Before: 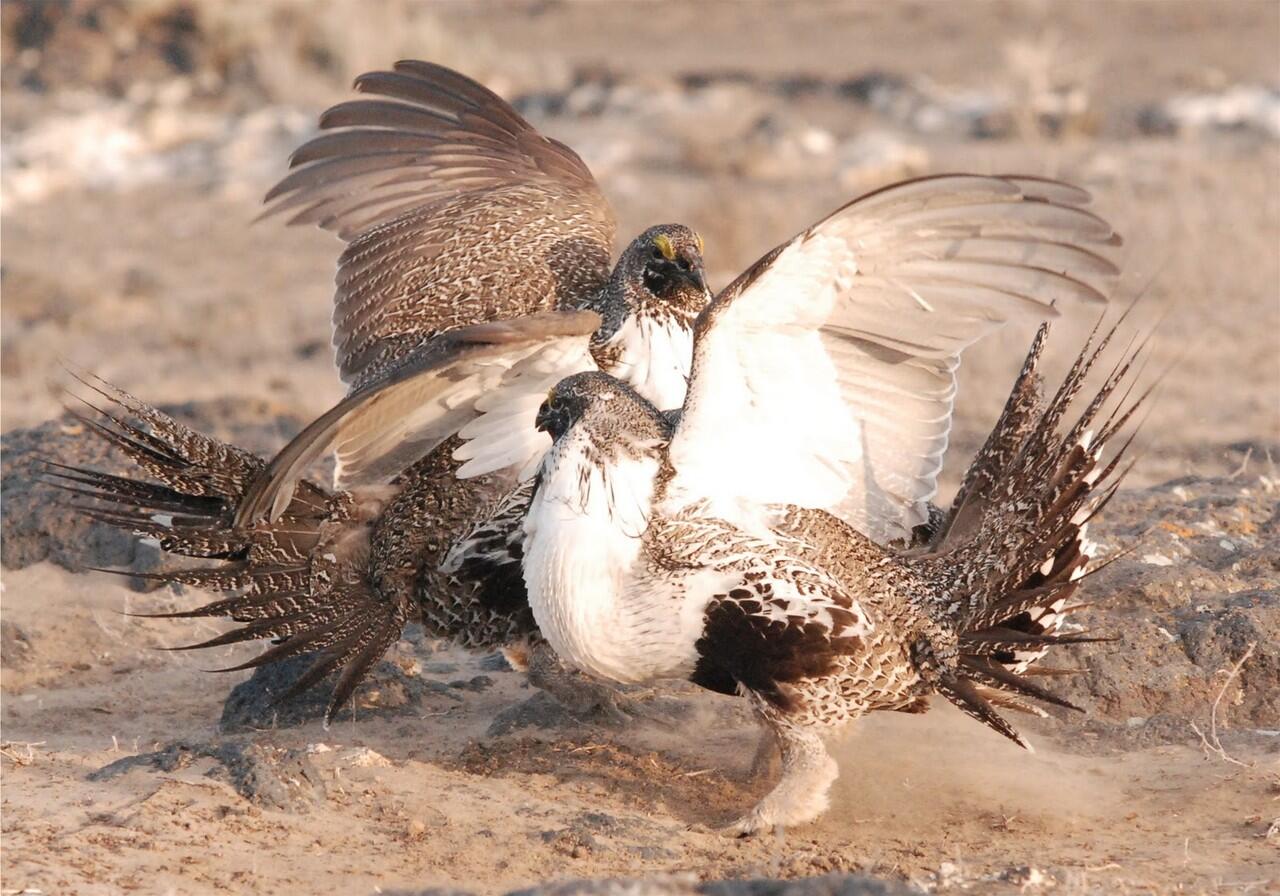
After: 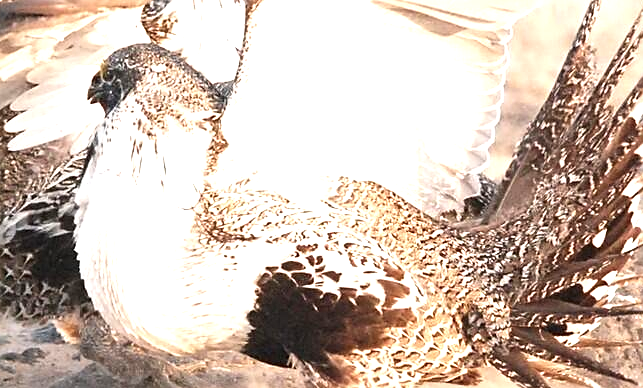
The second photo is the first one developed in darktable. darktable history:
sharpen: on, module defaults
crop: left 35.03%, top 36.625%, right 14.663%, bottom 20.057%
exposure: black level correction 0, exposure 1.1 EV, compensate exposure bias true, compensate highlight preservation false
